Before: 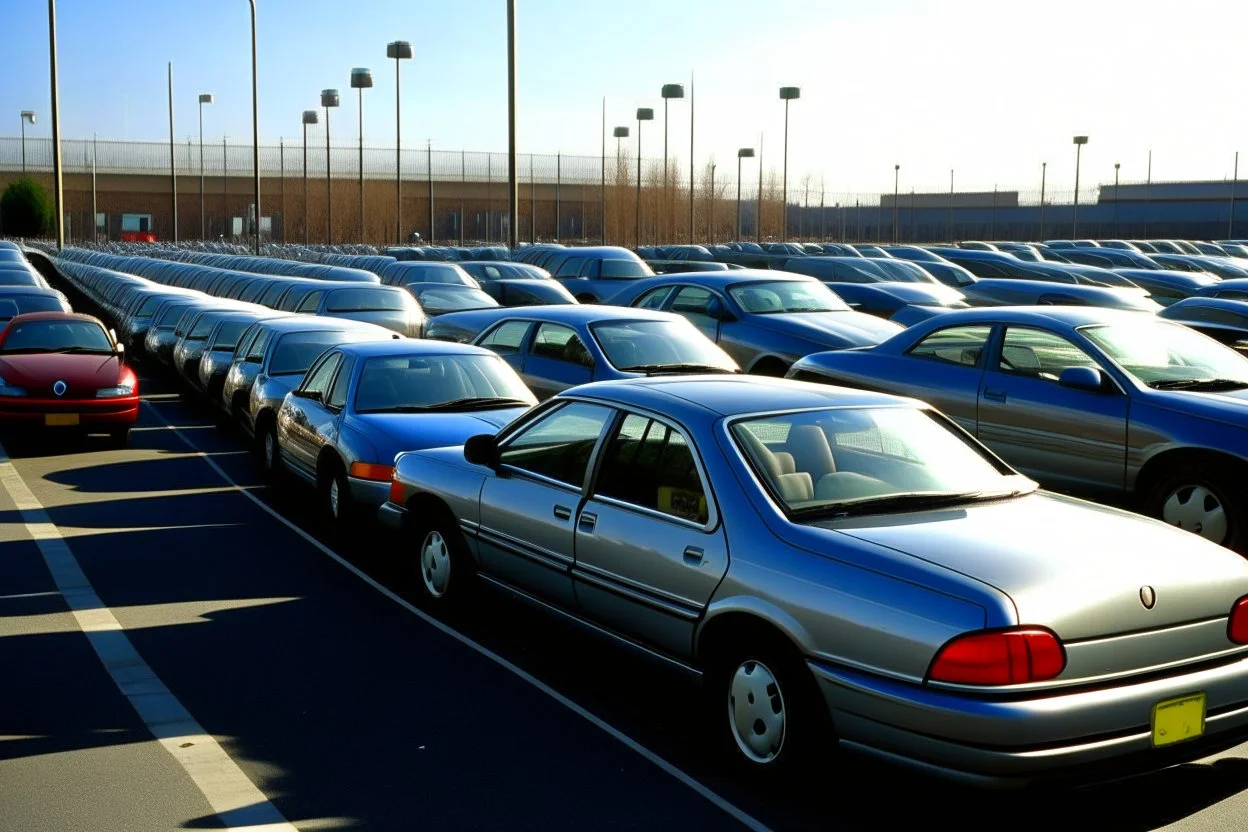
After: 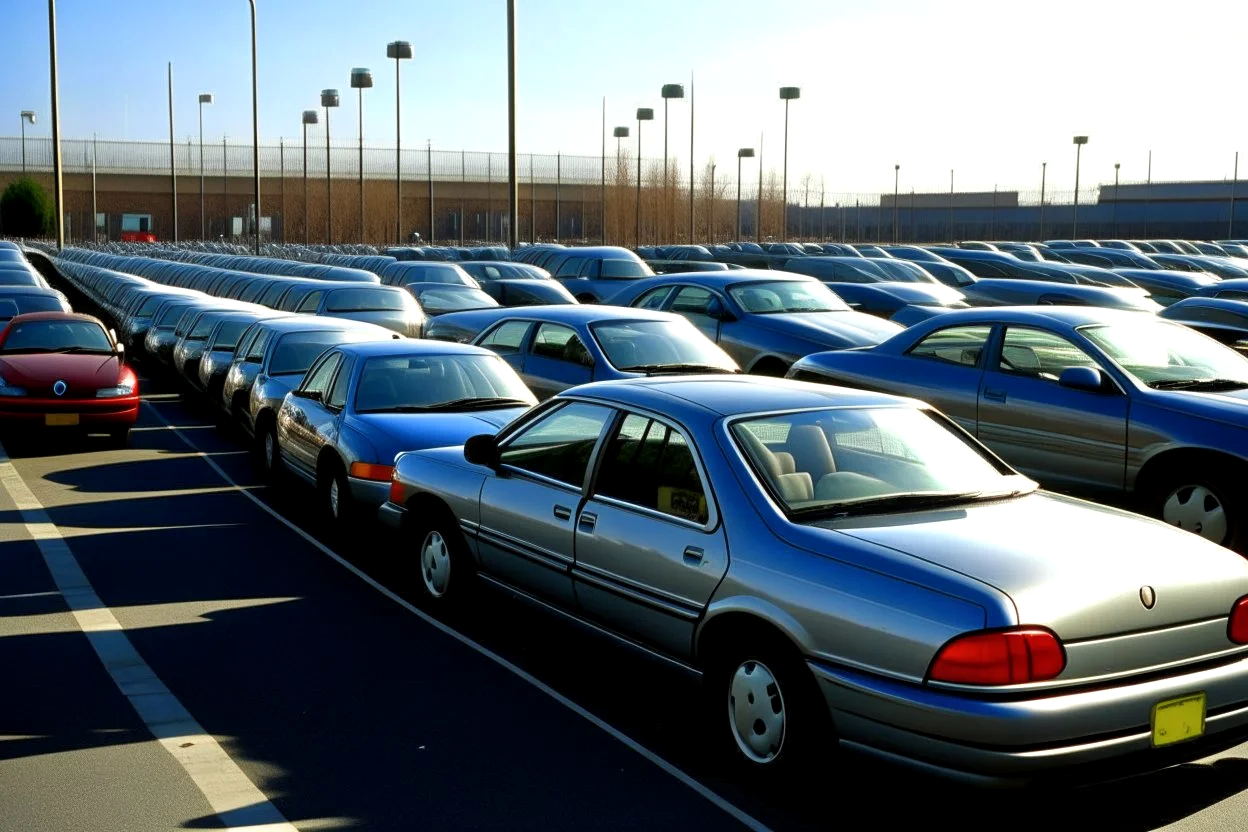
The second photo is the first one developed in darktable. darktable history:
local contrast: highlights 104%, shadows 100%, detail 120%, midtone range 0.2
